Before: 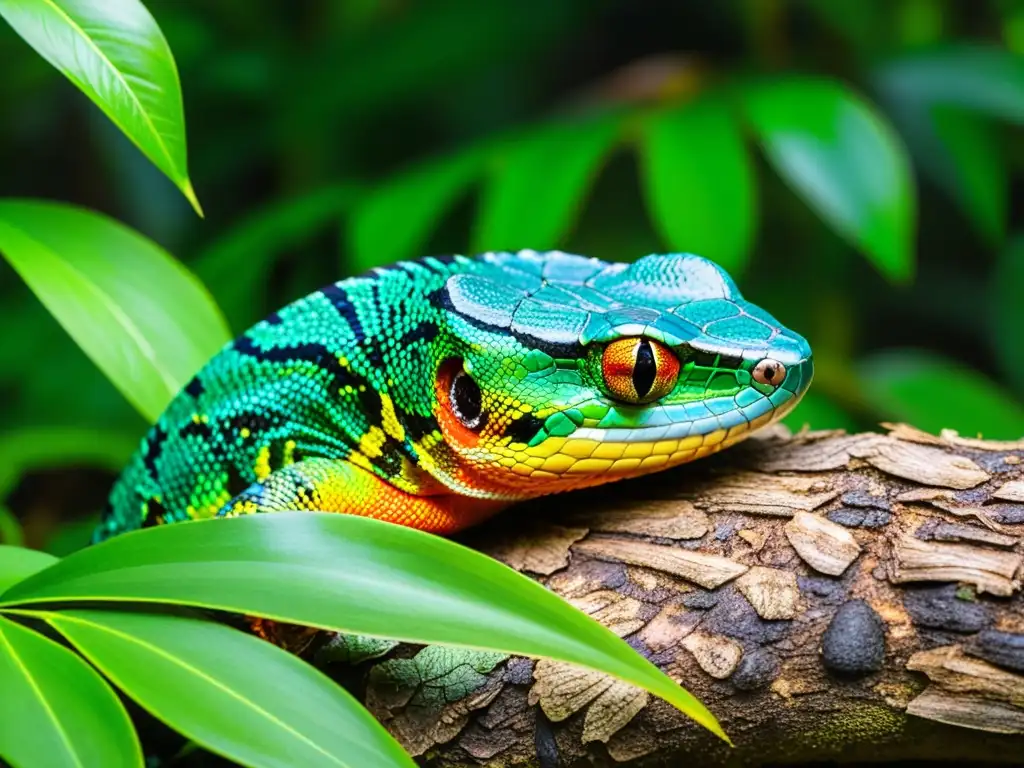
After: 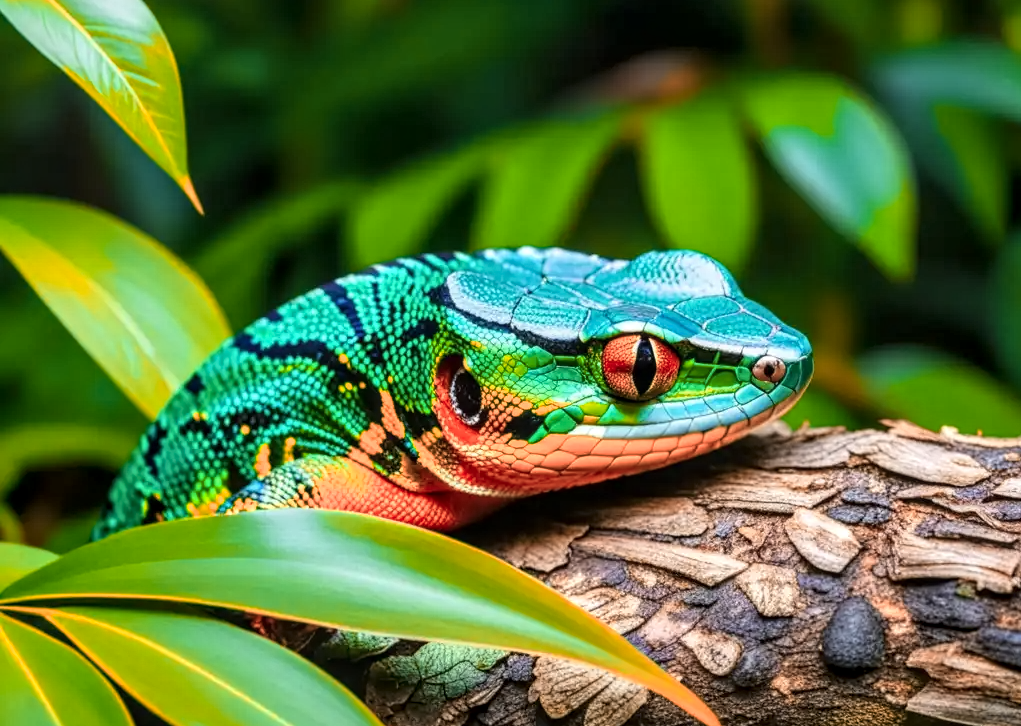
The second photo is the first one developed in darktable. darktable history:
color zones: curves: ch2 [(0, 0.5) (0.084, 0.497) (0.323, 0.335) (0.4, 0.497) (1, 0.5)]
local contrast: detail 130%
crop: top 0.425%, right 0.256%, bottom 5.01%
contrast equalizer: y [[0.5 ×6], [0.5 ×6], [0.5 ×6], [0 ×6], [0, 0.039, 0.251, 0.29, 0.293, 0.292]], mix 0.158
